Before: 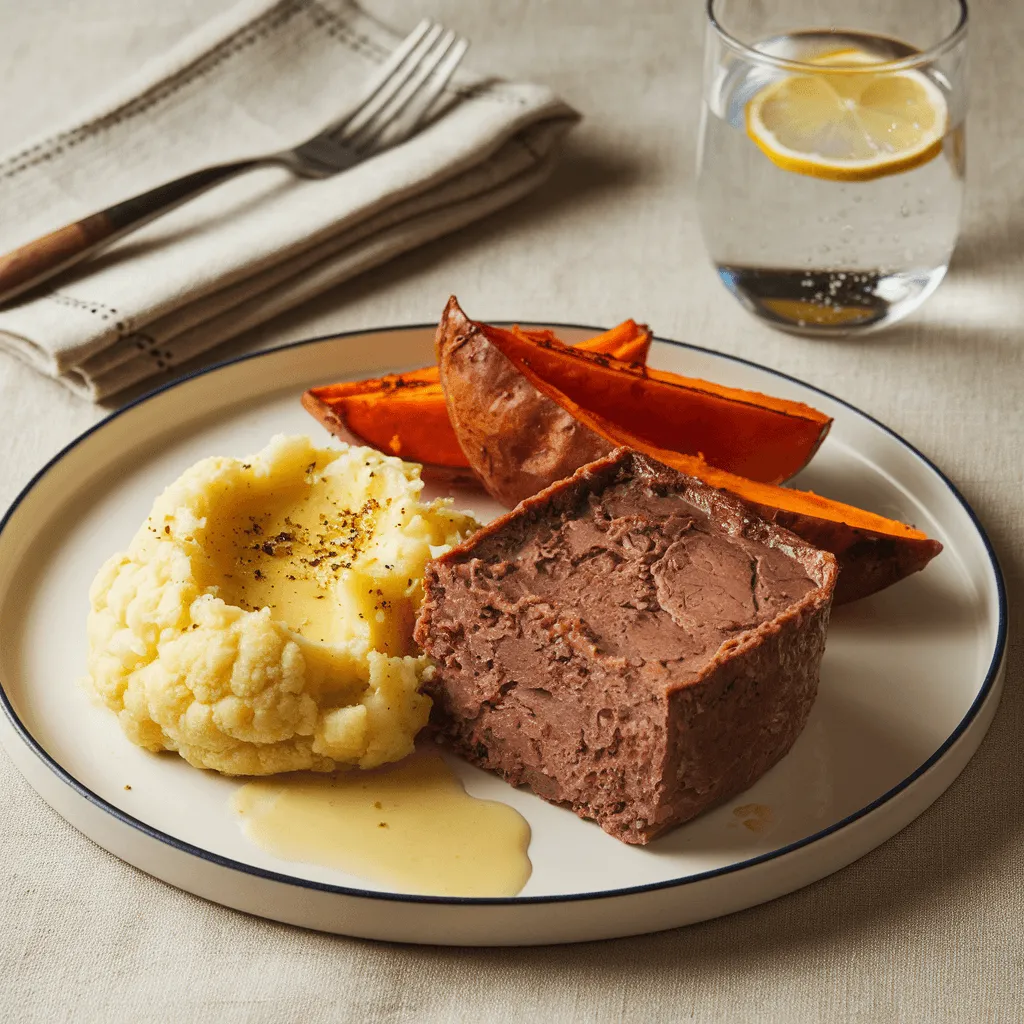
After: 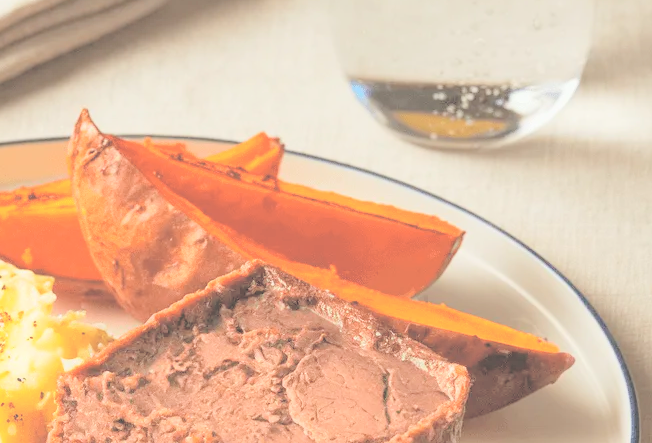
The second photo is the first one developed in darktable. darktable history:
crop: left 36.005%, top 18.293%, right 0.31%, bottom 38.444%
contrast brightness saturation: brightness 1
